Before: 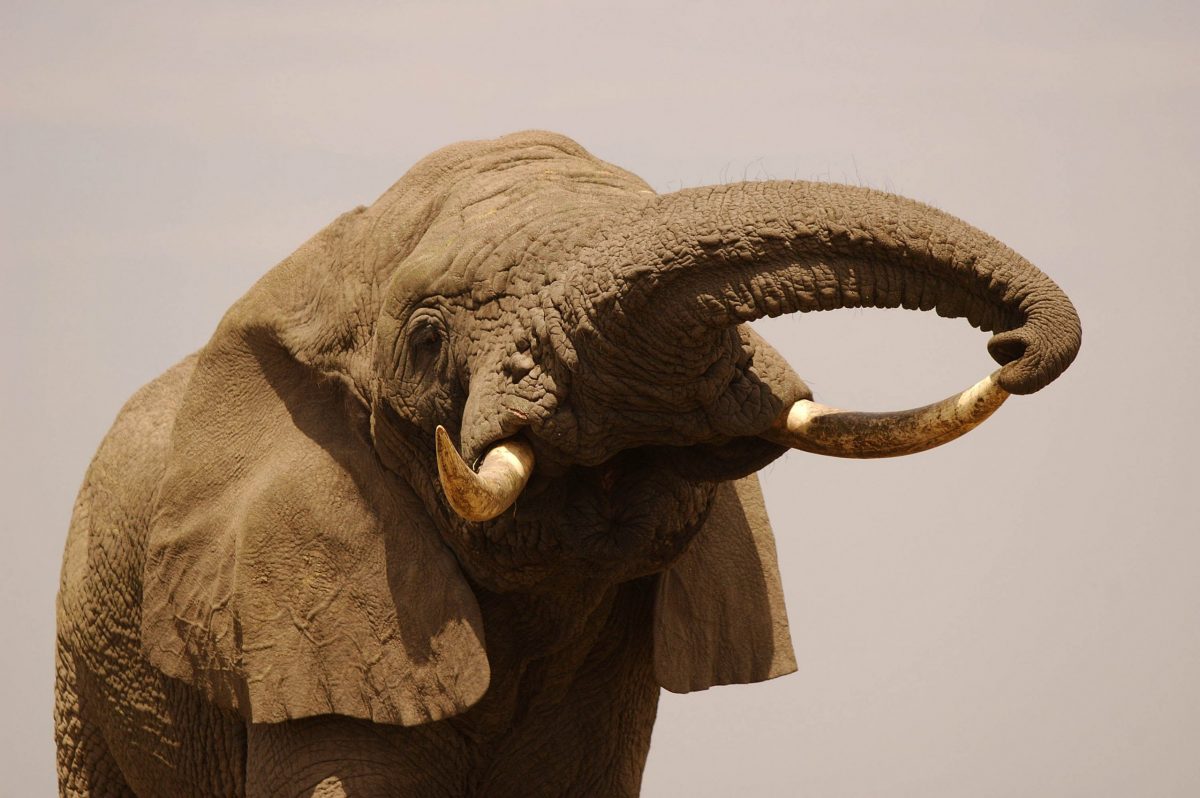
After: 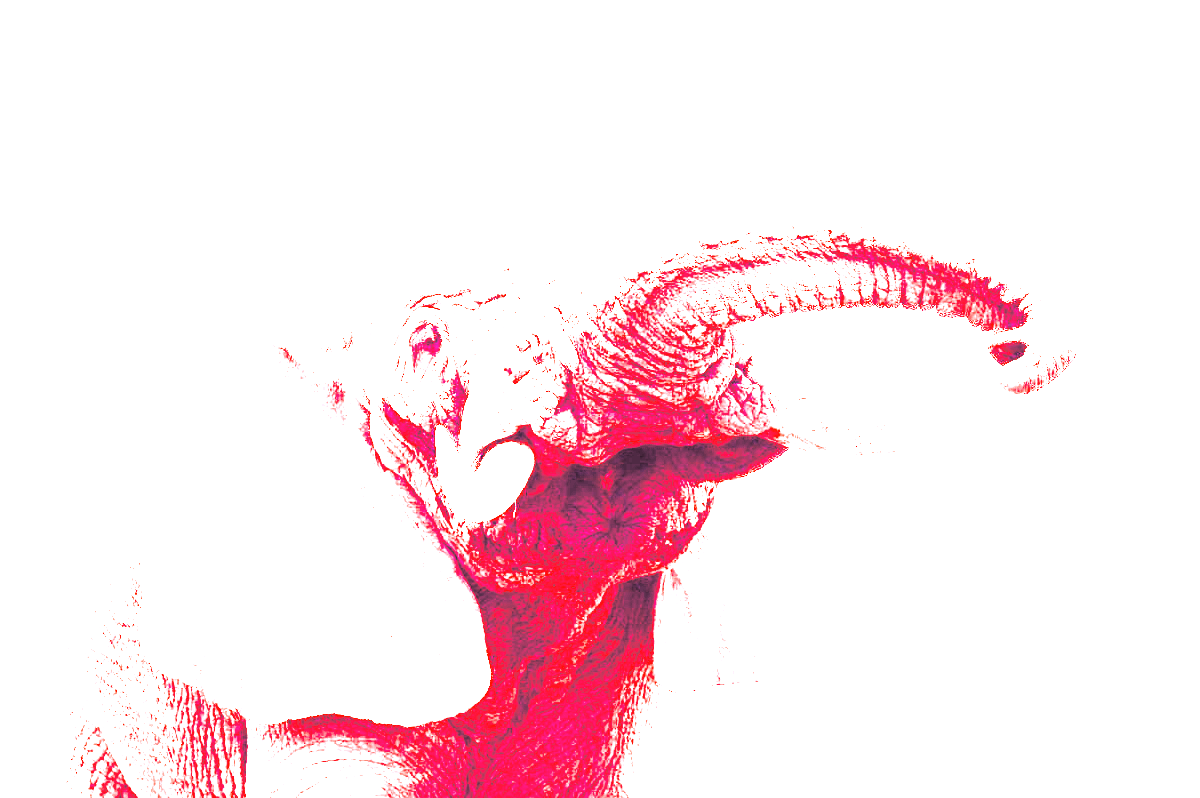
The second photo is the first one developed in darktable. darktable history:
white balance: red 8, blue 8
split-toning: shadows › hue 230.4°
